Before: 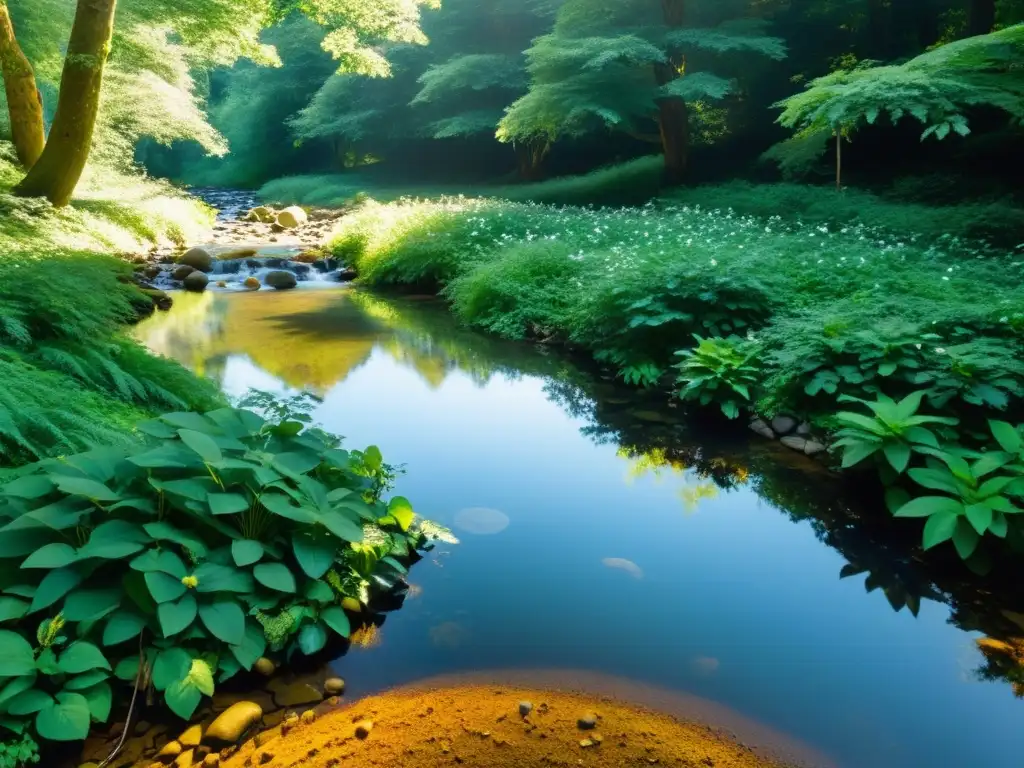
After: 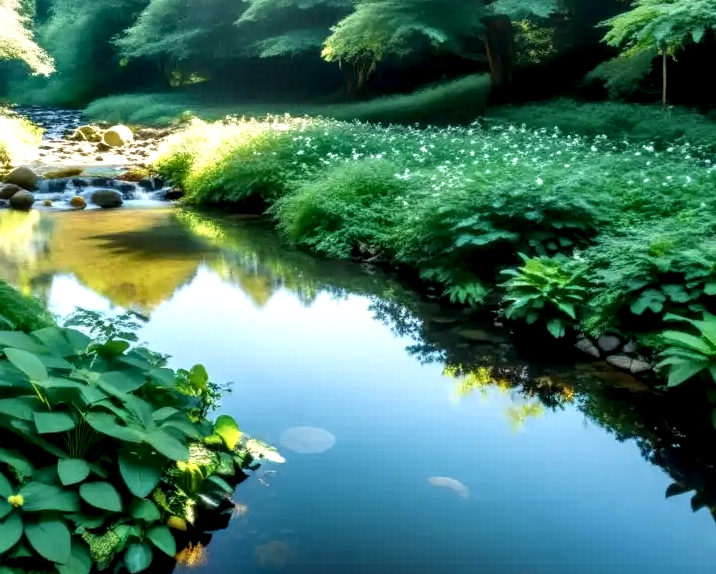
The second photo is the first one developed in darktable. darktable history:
crop and rotate: left 17.046%, top 10.659%, right 12.989%, bottom 14.553%
local contrast: highlights 79%, shadows 56%, detail 175%, midtone range 0.428
tone equalizer: on, module defaults
